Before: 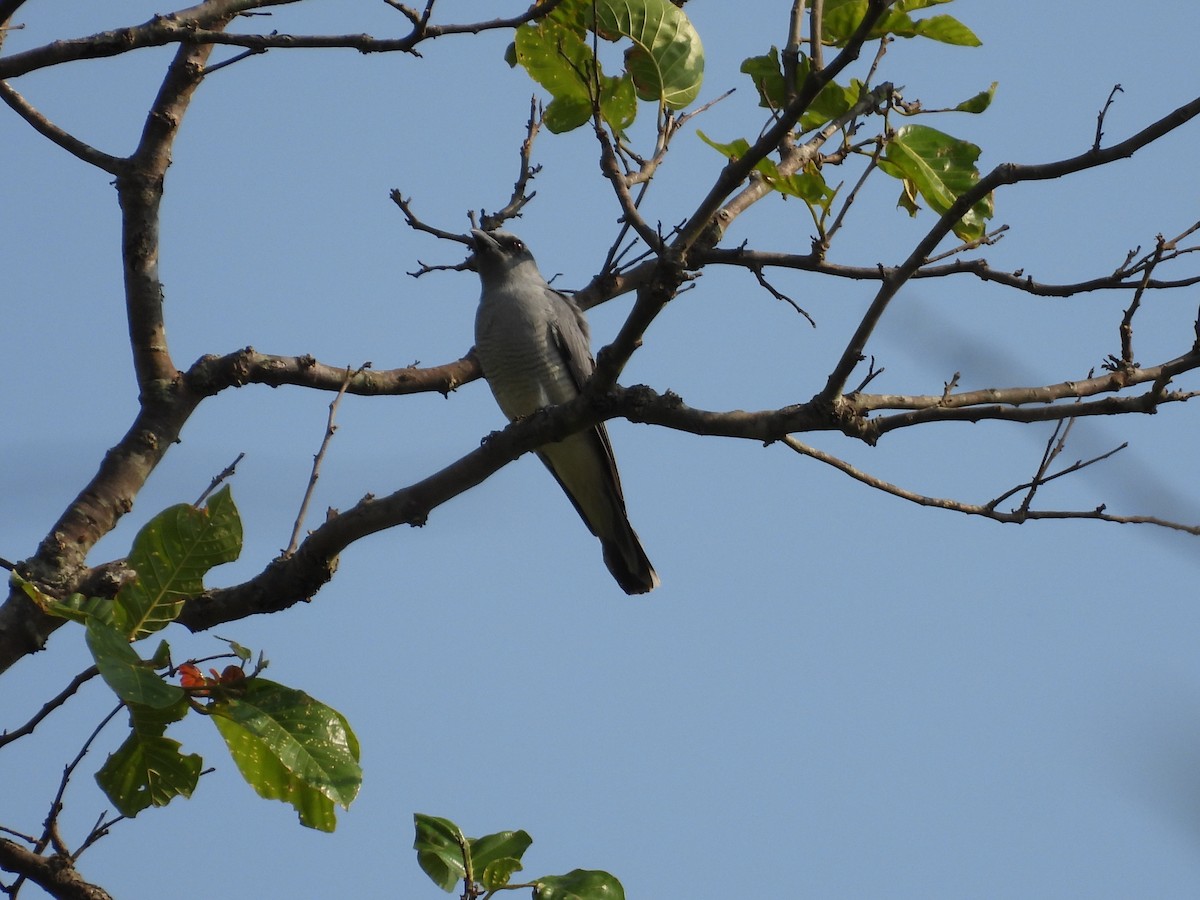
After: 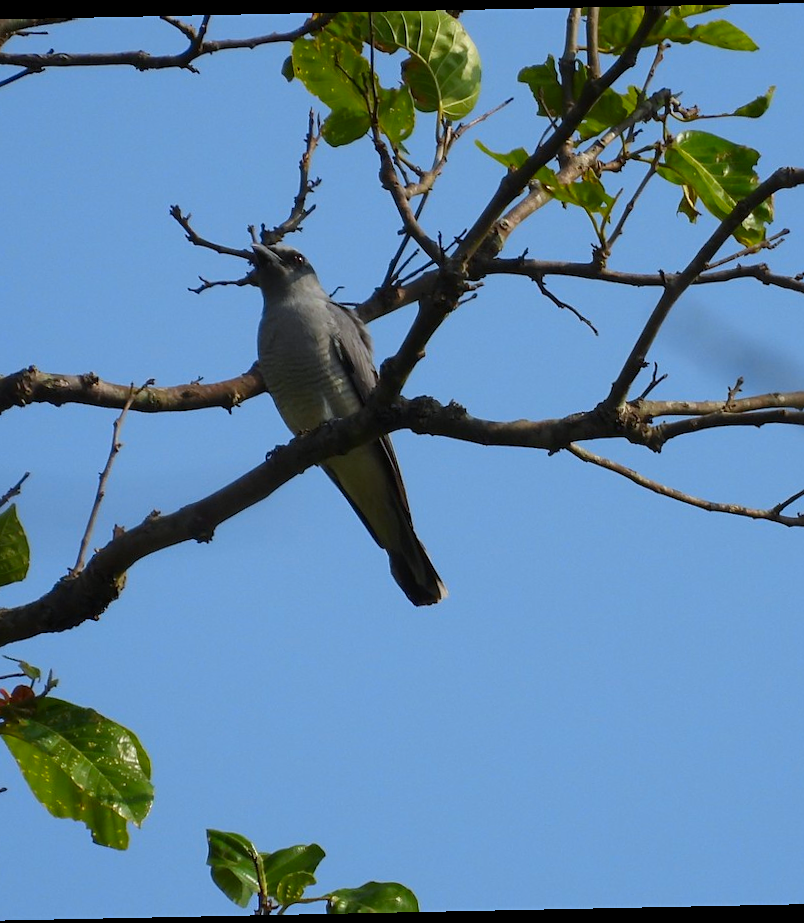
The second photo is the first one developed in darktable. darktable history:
sharpen: amount 0.2
rotate and perspective: rotation -1.17°, automatic cropping off
white balance: red 0.967, blue 1.049
crop and rotate: left 18.442%, right 15.508%
contrast brightness saturation: brightness -0.02, saturation 0.35
